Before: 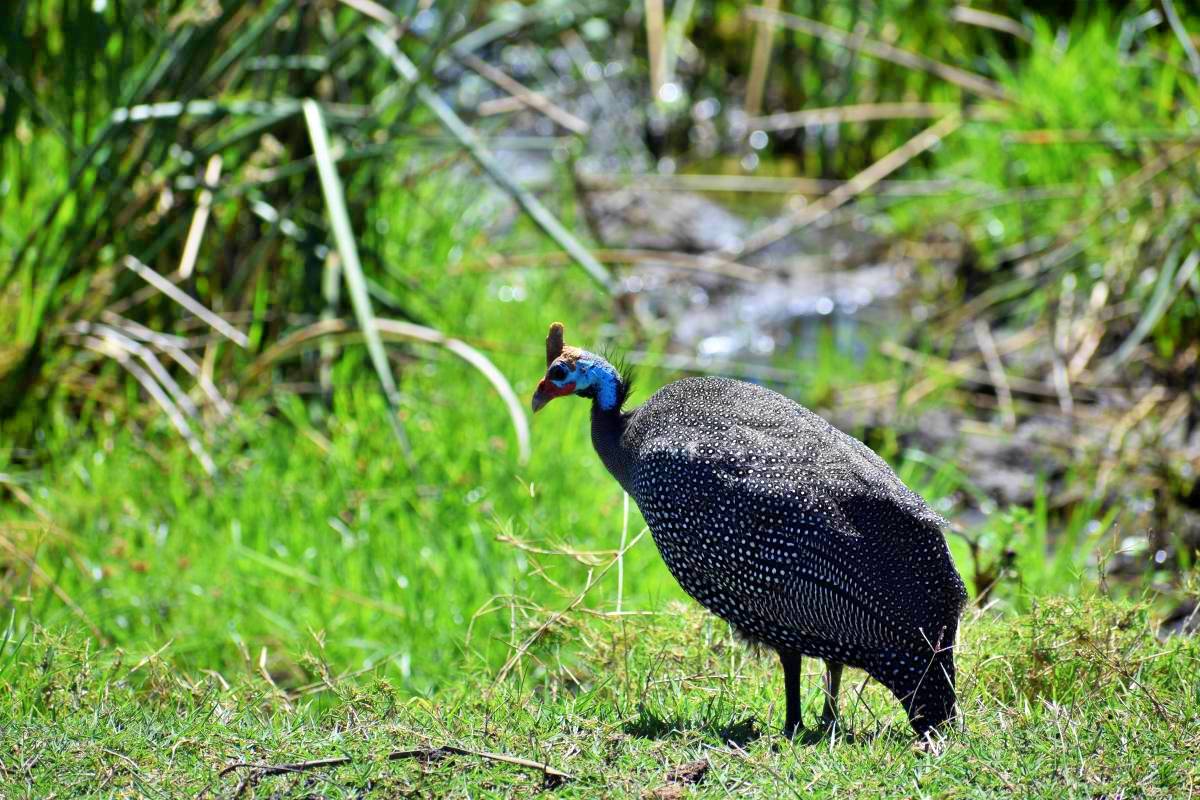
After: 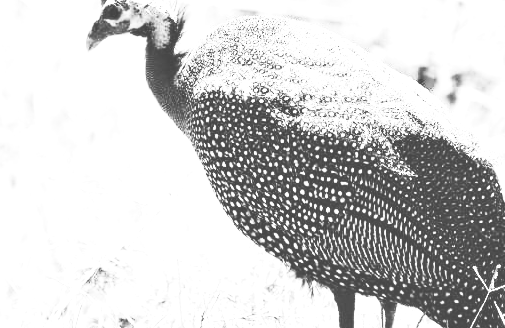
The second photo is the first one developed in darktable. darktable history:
color correction: saturation 0.85
color balance rgb: perceptual saturation grading › global saturation 100%
crop: left 37.221%, top 45.169%, right 20.63%, bottom 13.777%
contrast brightness saturation: contrast 0.53, brightness 0.47, saturation -1
exposure: black level correction -0.023, exposure 1.397 EV, compensate highlight preservation false
tone equalizer: -8 EV -0.75 EV, -7 EV -0.7 EV, -6 EV -0.6 EV, -5 EV -0.4 EV, -3 EV 0.4 EV, -2 EV 0.6 EV, -1 EV 0.7 EV, +0 EV 0.75 EV, edges refinement/feathering 500, mask exposure compensation -1.57 EV, preserve details no
local contrast: on, module defaults
color calibration: x 0.37, y 0.382, temperature 4313.32 K
